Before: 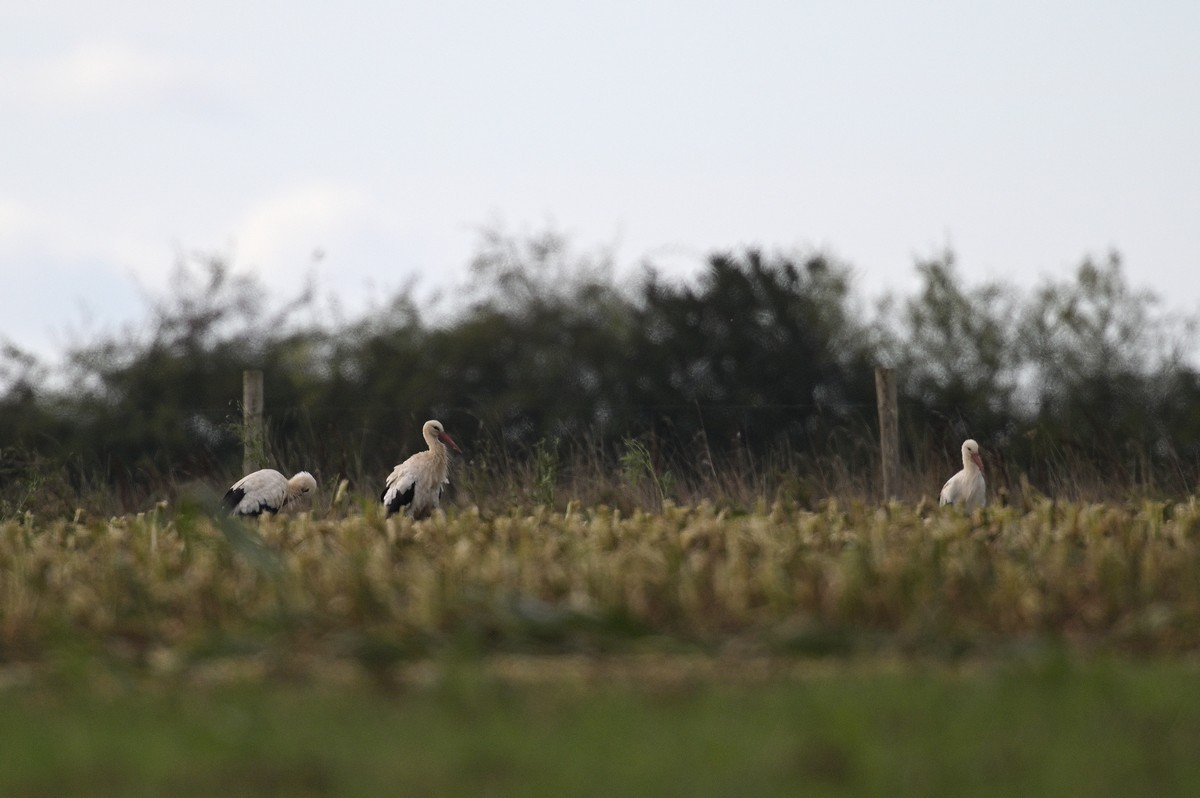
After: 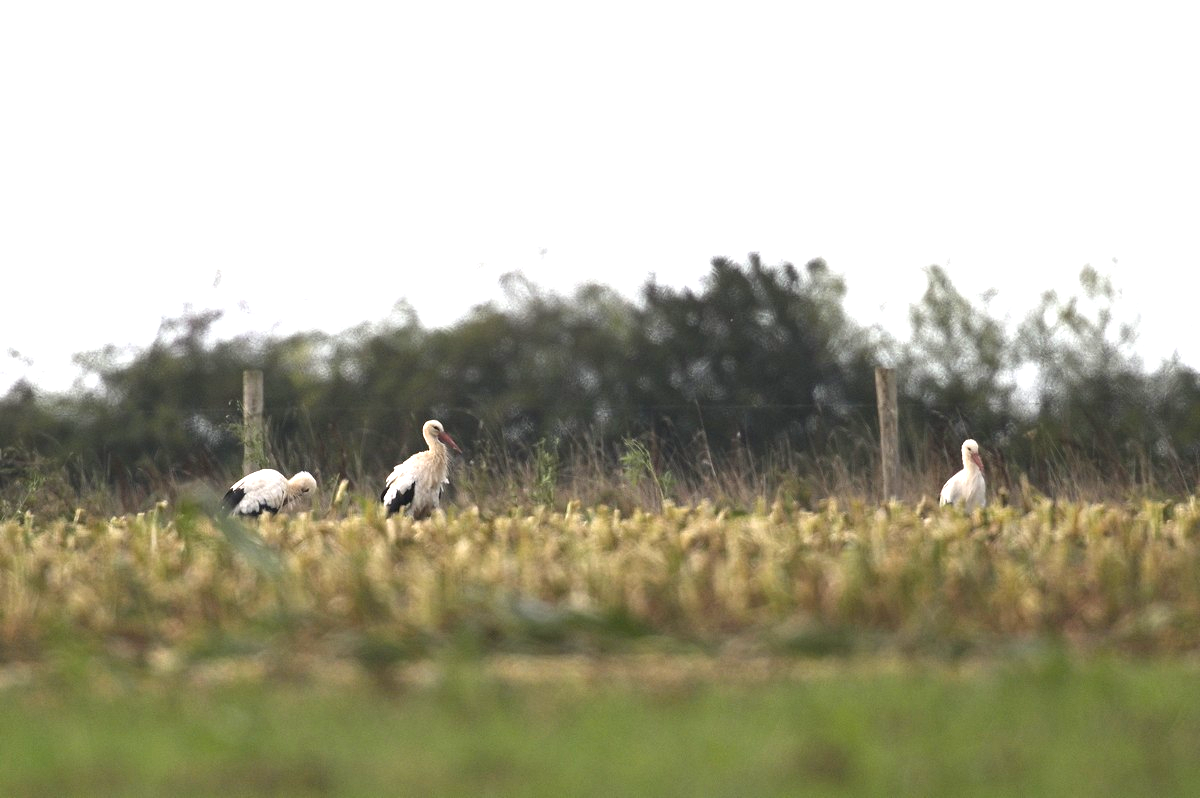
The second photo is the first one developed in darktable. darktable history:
exposure: black level correction 0, exposure 1.521 EV, compensate highlight preservation false
